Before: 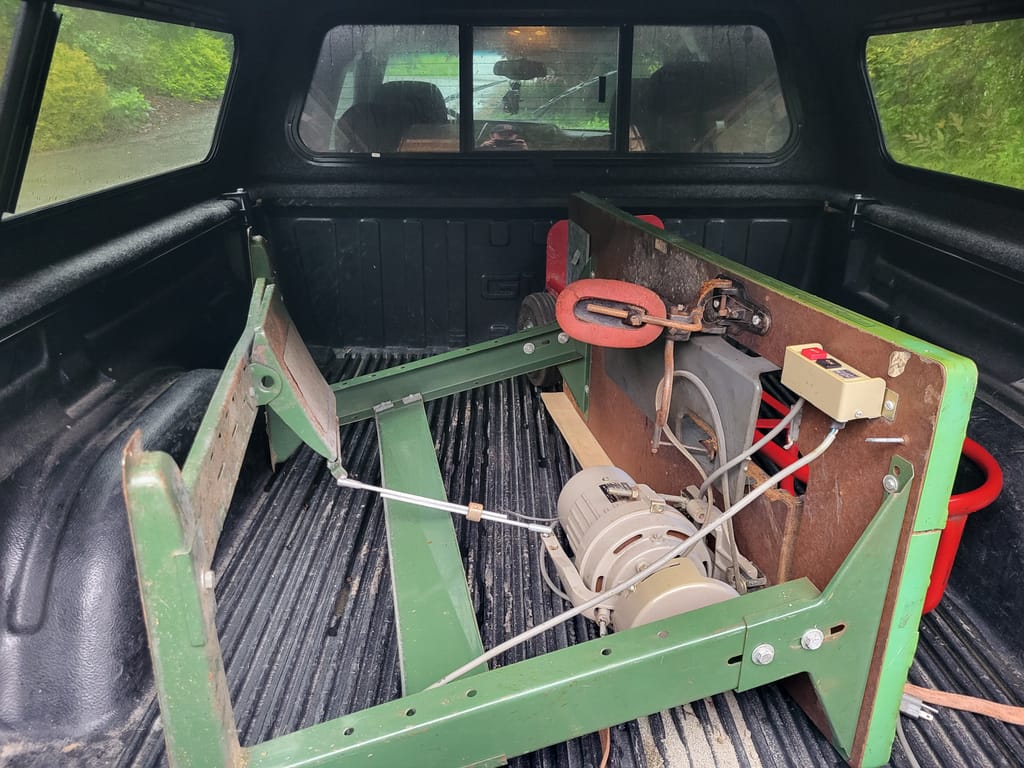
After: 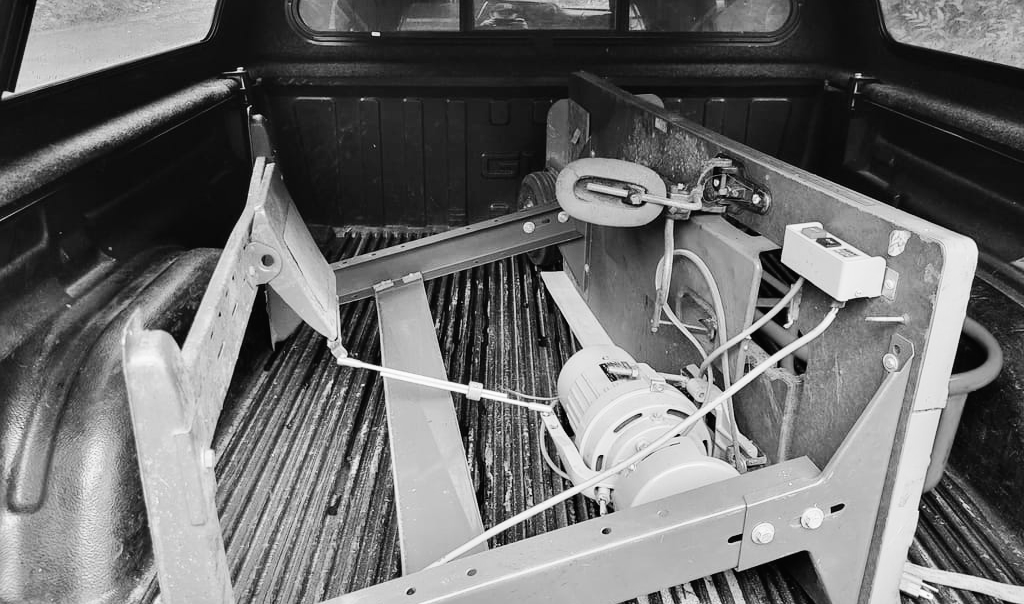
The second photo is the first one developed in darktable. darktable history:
tone curve: curves: ch0 [(0, 0.012) (0.031, 0.02) (0.12, 0.083) (0.193, 0.171) (0.277, 0.279) (0.45, 0.52) (0.568, 0.676) (0.678, 0.777) (0.875, 0.92) (1, 0.965)]; ch1 [(0, 0) (0.243, 0.245) (0.402, 0.41) (0.493, 0.486) (0.508, 0.507) (0.531, 0.53) (0.551, 0.564) (0.646, 0.672) (0.694, 0.732) (1, 1)]; ch2 [(0, 0) (0.249, 0.216) (0.356, 0.343) (0.424, 0.442) (0.476, 0.482) (0.498, 0.502) (0.517, 0.517) (0.532, 0.545) (0.562, 0.575) (0.614, 0.644) (0.706, 0.748) (0.808, 0.809) (0.991, 0.968)], color space Lab, independent channels, preserve colors none
white balance: red 1.138, green 0.996, blue 0.812
color balance: contrast 6.48%, output saturation 113.3%
exposure: exposure 0.02 EV, compensate highlight preservation false
monochrome: on, module defaults
shadows and highlights: shadows 30.86, highlights 0, soften with gaussian
crop and rotate: top 15.774%, bottom 5.506%
